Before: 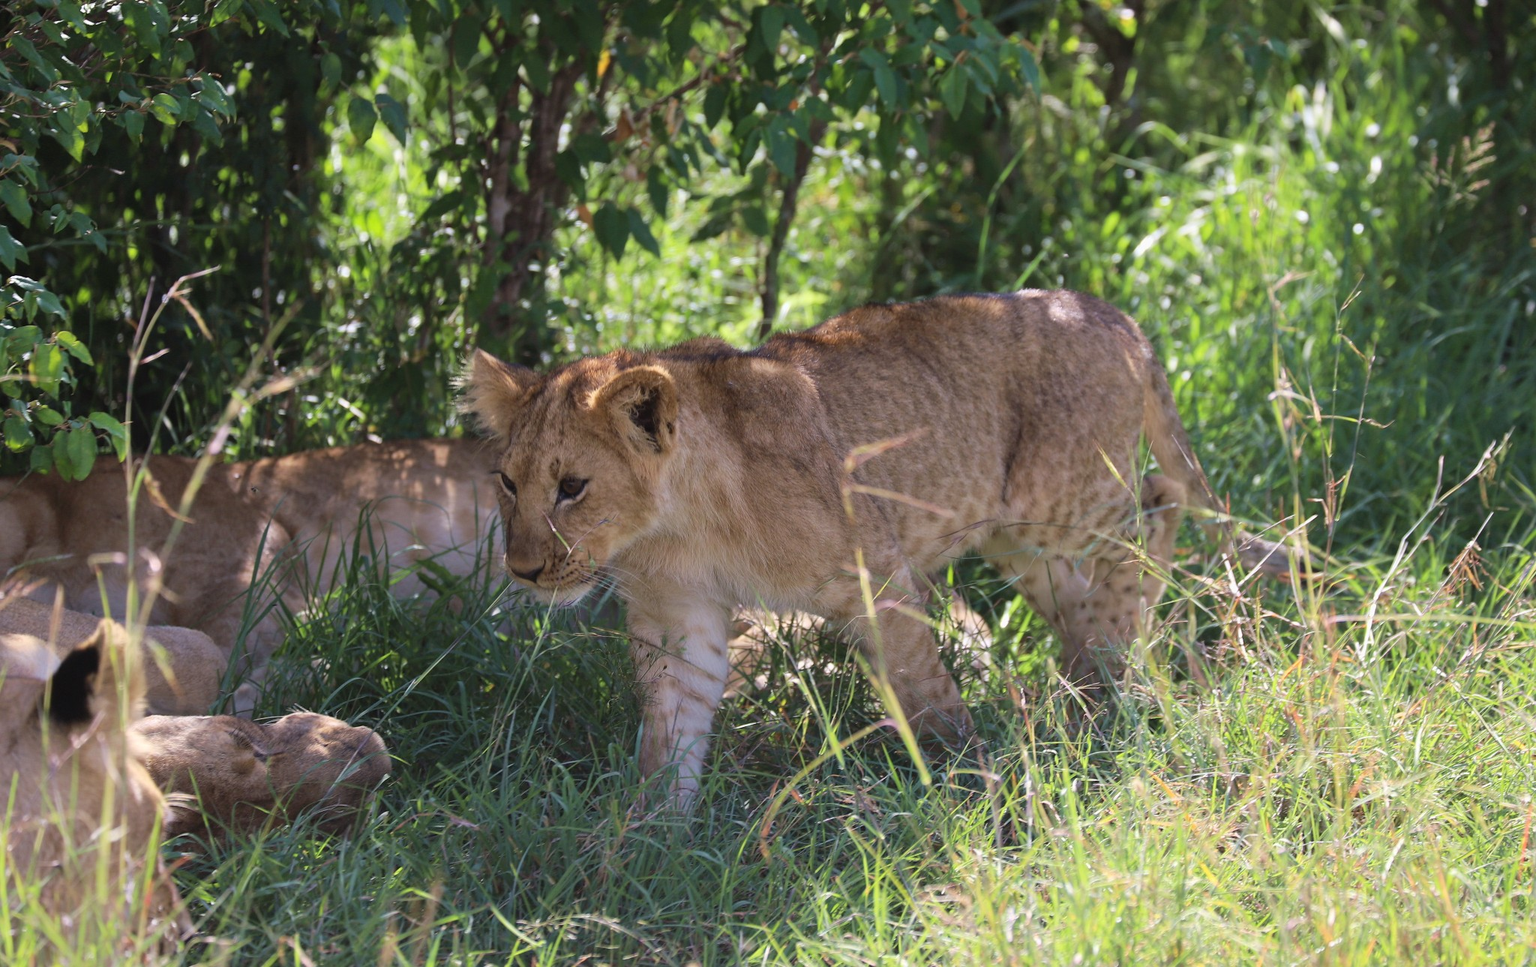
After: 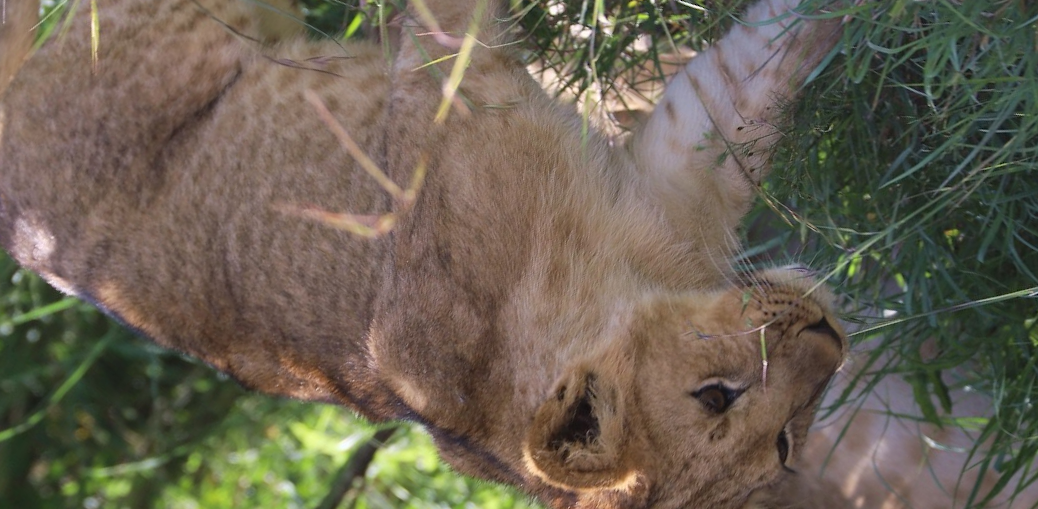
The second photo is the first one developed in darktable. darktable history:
crop and rotate: angle 147.22°, left 9.17%, top 15.664%, right 4.581%, bottom 17.101%
